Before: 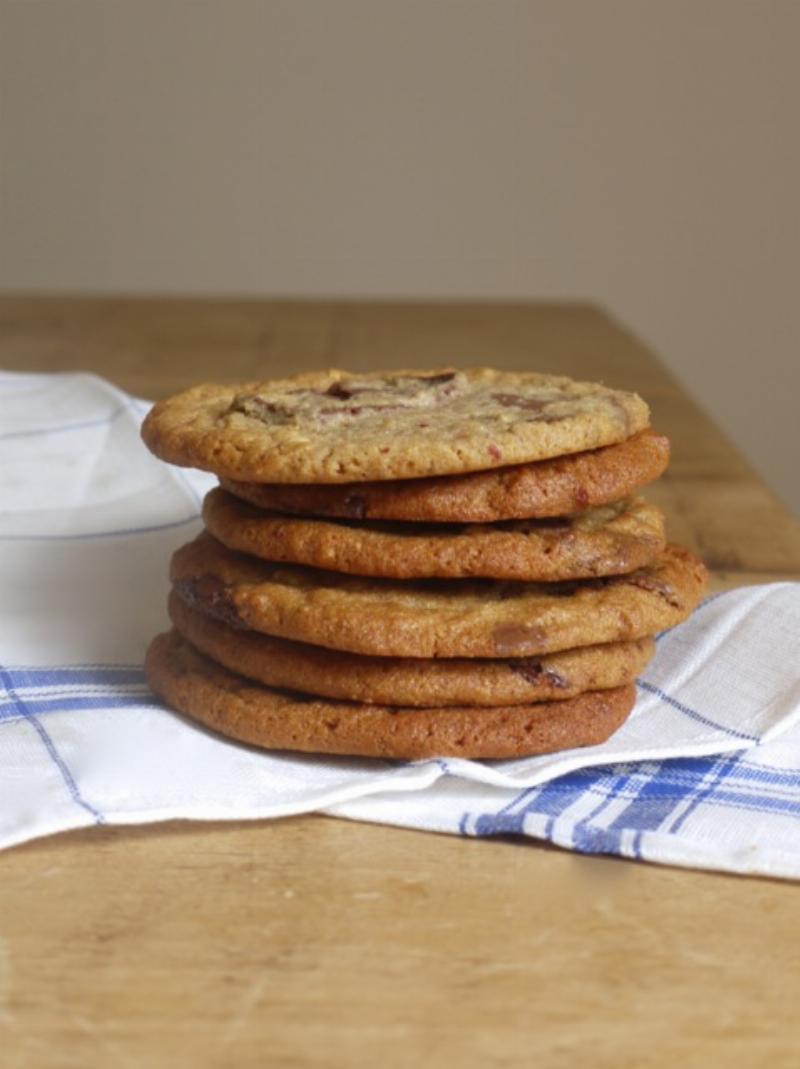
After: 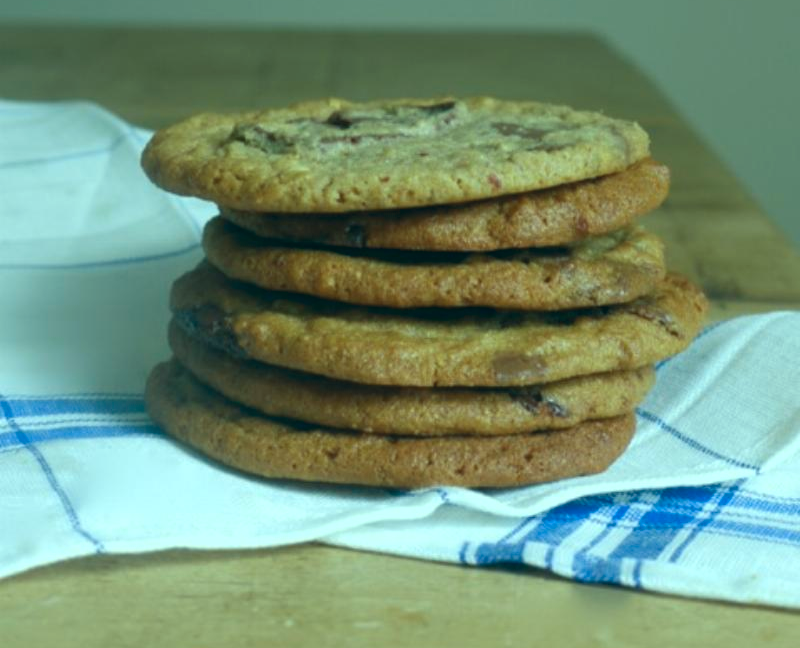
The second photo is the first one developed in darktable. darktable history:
color calibration: x 0.367, y 0.379, temperature 4395.86 K
crop and rotate: top 25.357%, bottom 13.942%
color correction: highlights a* -20.08, highlights b* 9.8, shadows a* -20.4, shadows b* -10.76
white balance: emerald 1
